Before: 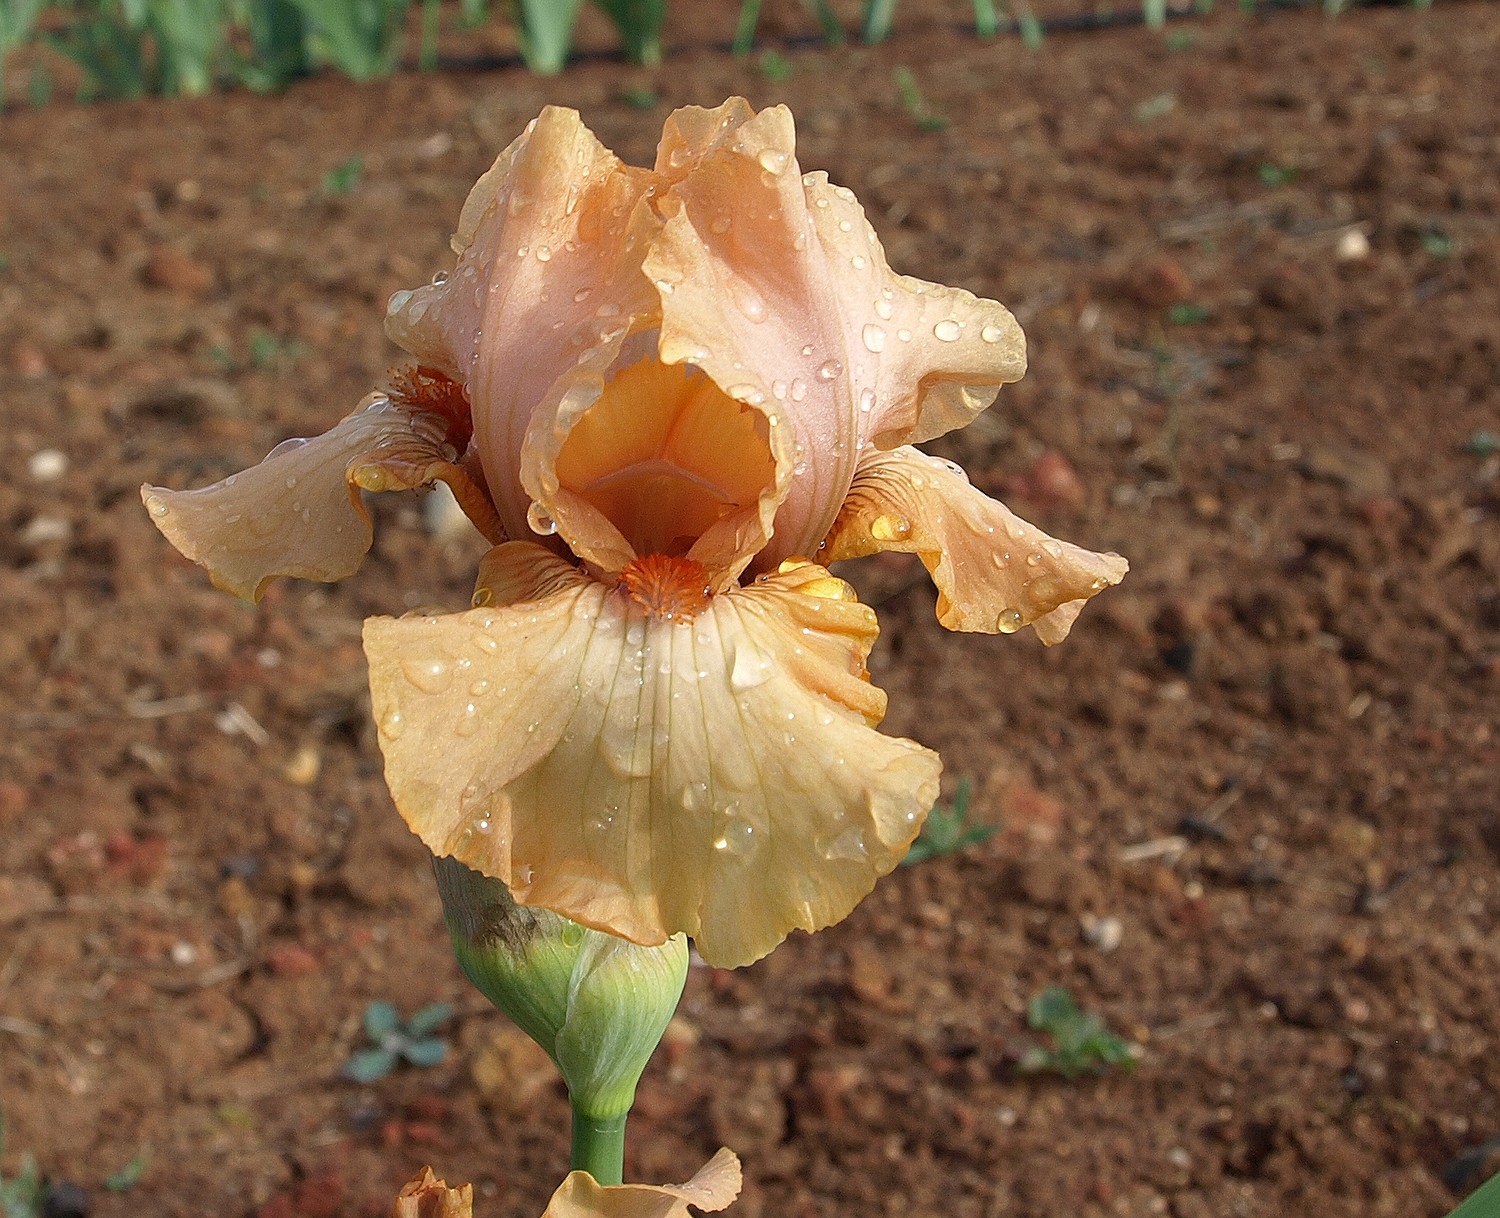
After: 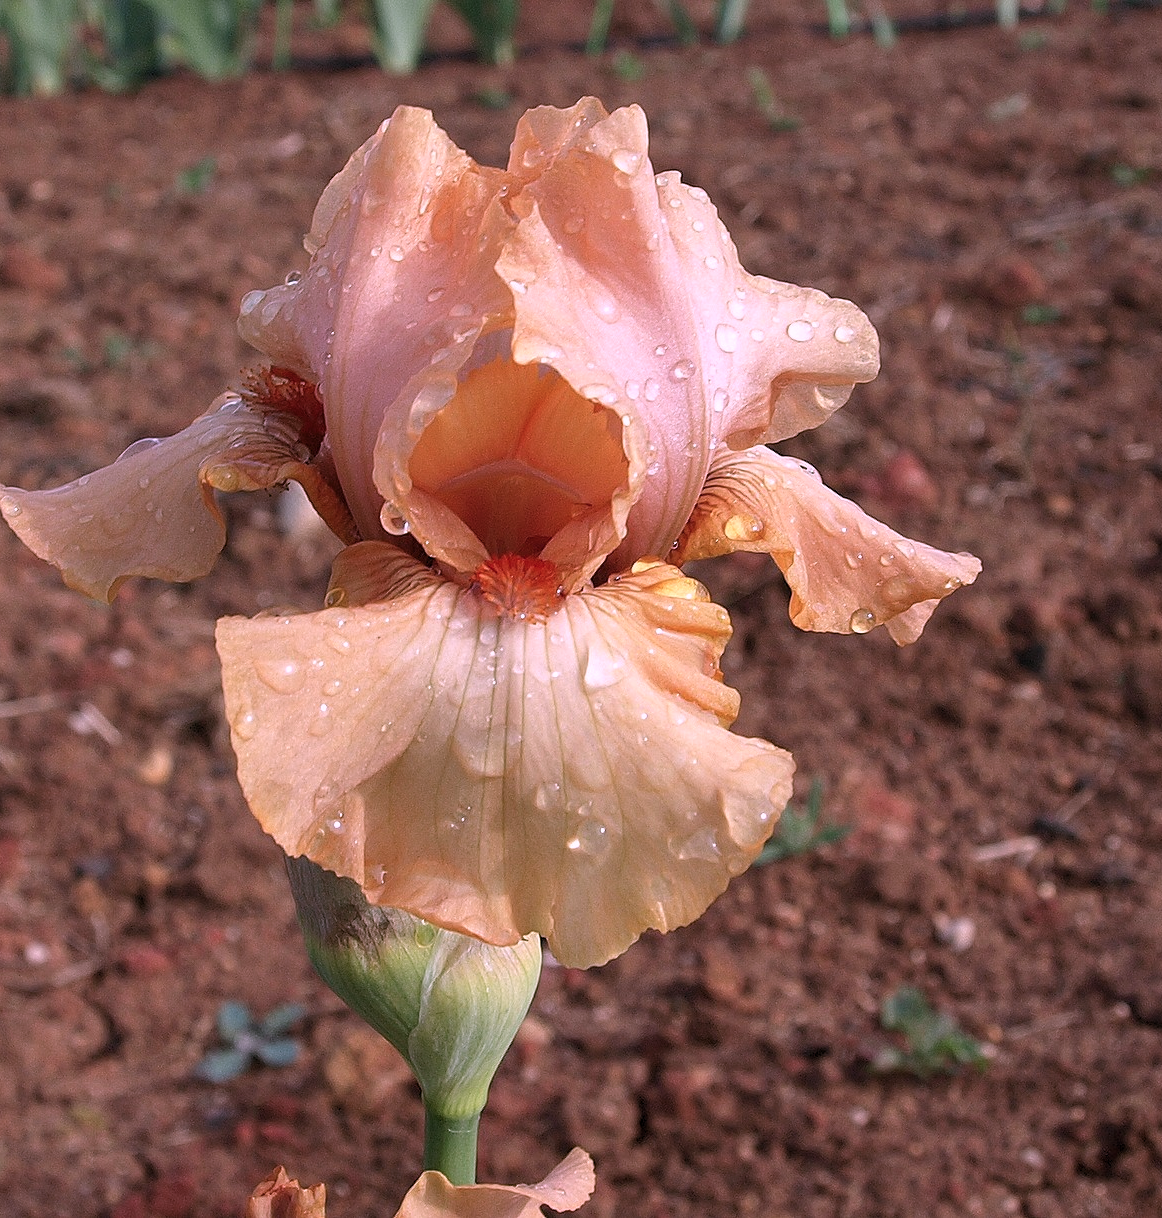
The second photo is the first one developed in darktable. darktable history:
crop: left 9.853%, right 12.645%
levels: levels [0.026, 0.507, 0.987]
color correction: highlights a* 15.74, highlights b* -20.08
exposure: compensate exposure bias true, compensate highlight preservation false
